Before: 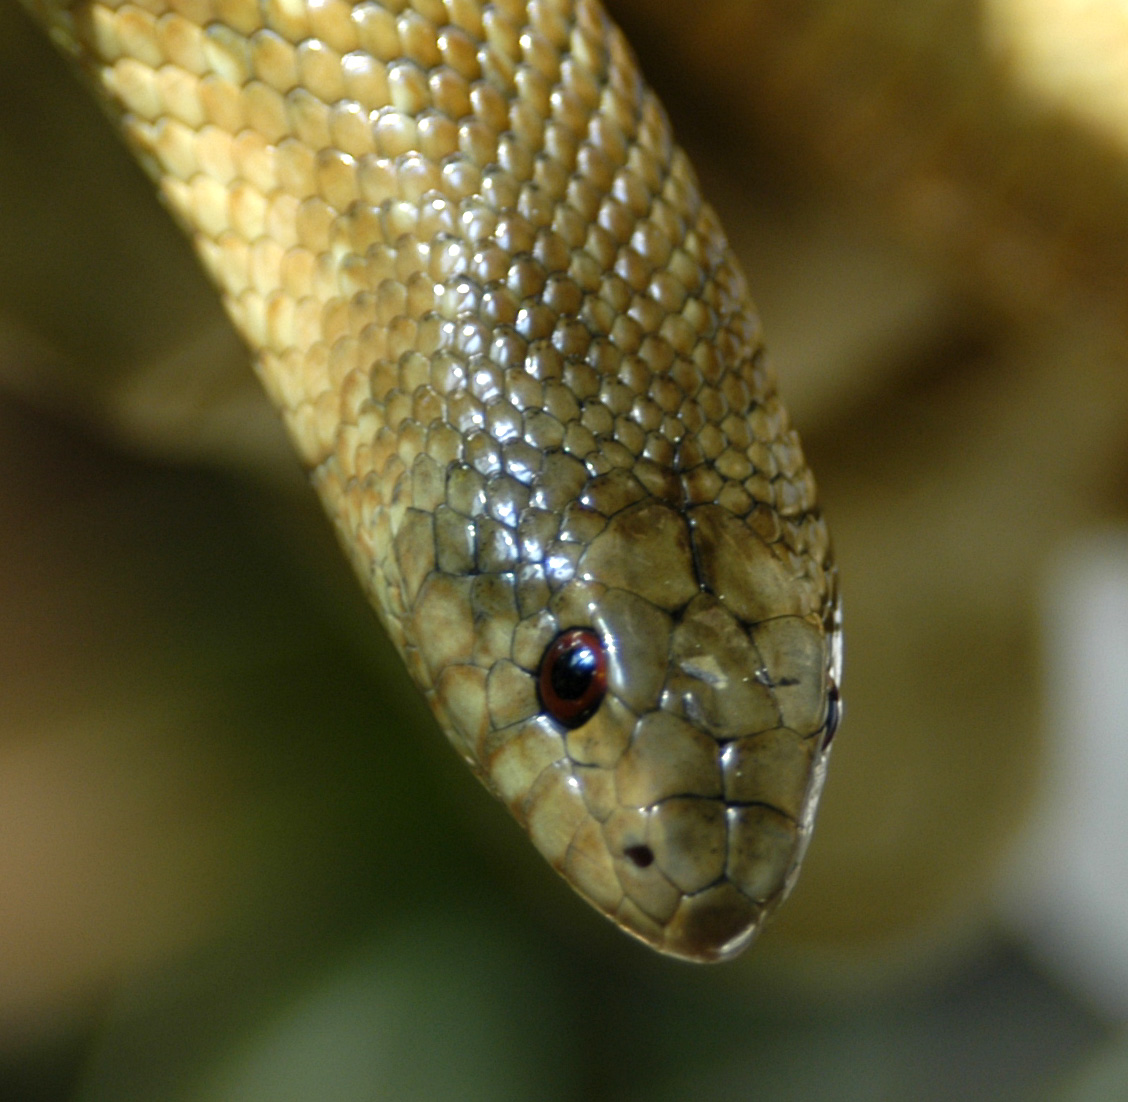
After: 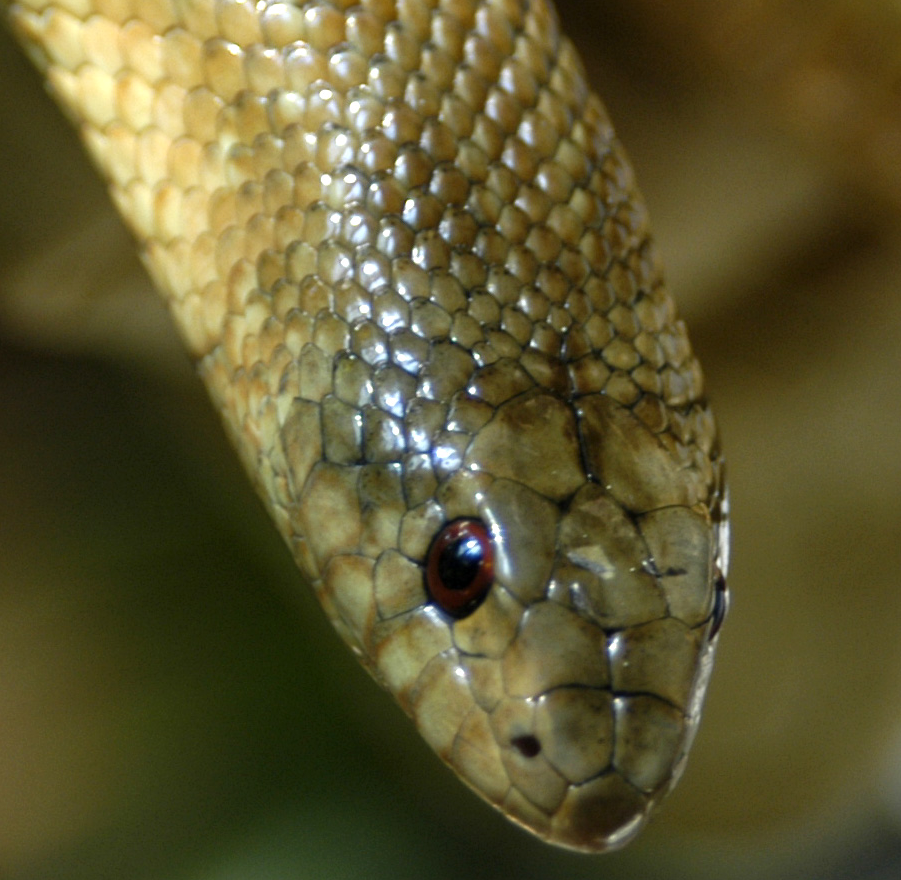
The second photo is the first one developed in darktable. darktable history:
local contrast: mode bilateral grid, contrast 10, coarseness 25, detail 115%, midtone range 0.2
crop and rotate: left 10.071%, top 10.071%, right 10.02%, bottom 10.02%
